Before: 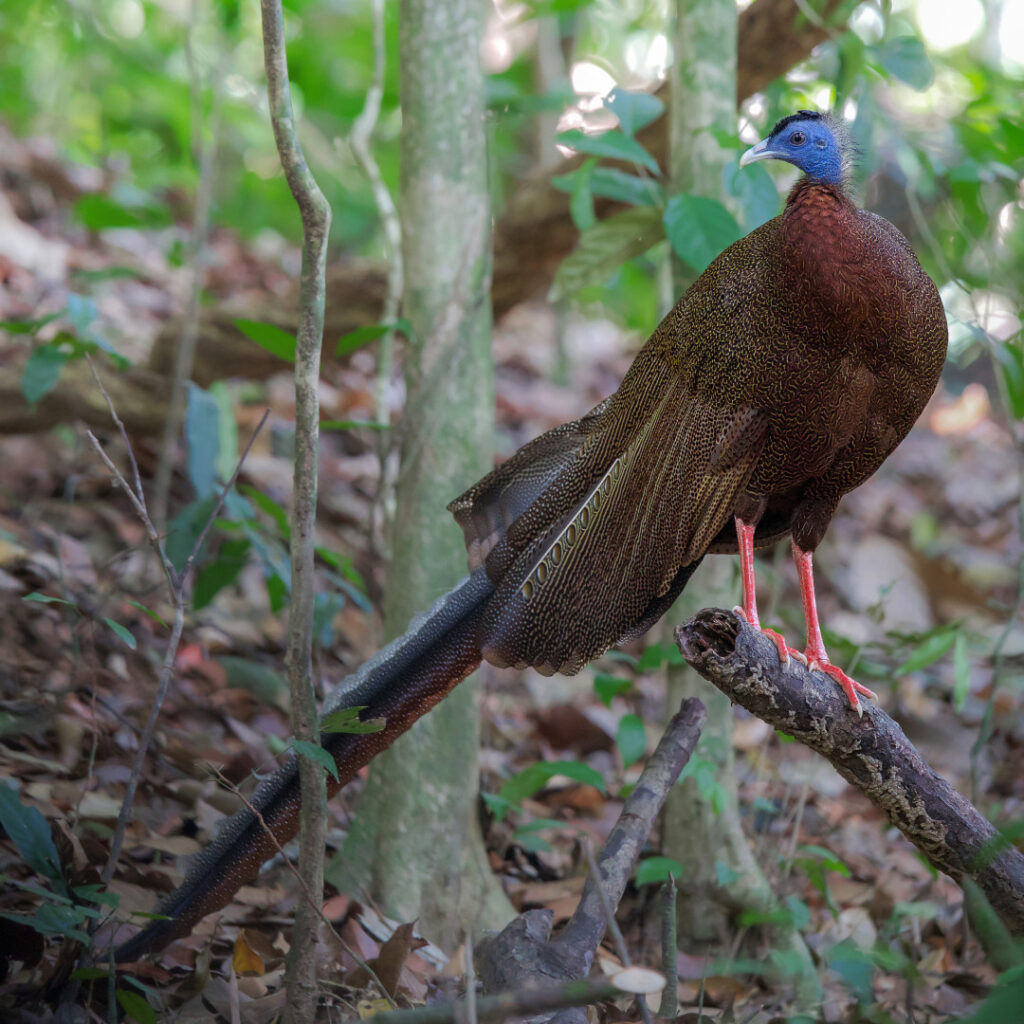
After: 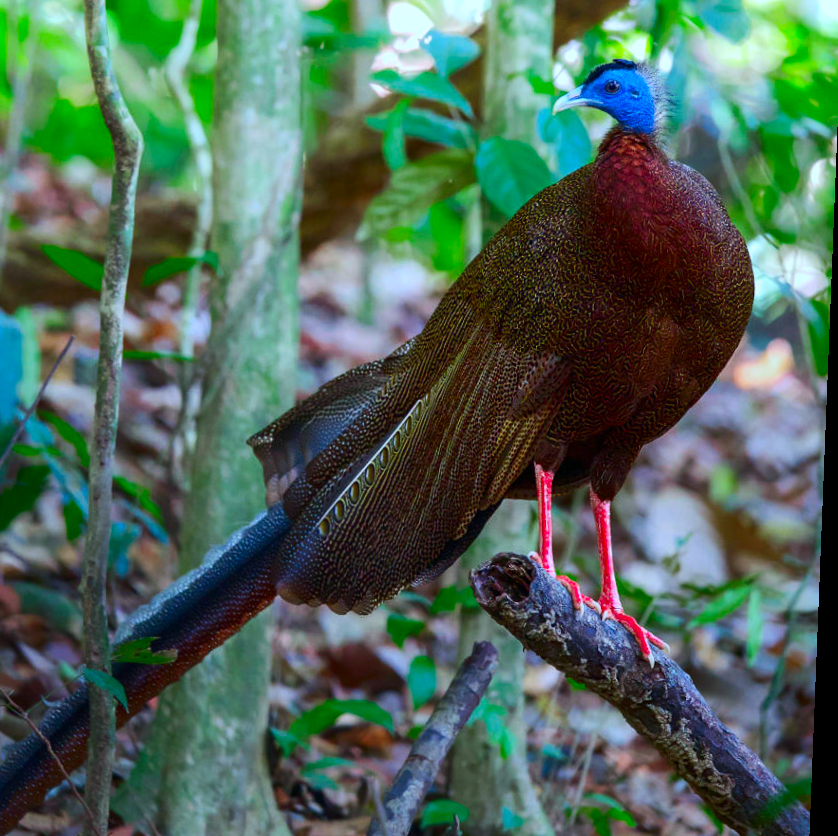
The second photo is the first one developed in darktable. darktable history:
white balance: red 0.925, blue 1.046
crop and rotate: left 20.74%, top 7.912%, right 0.375%, bottom 13.378%
rotate and perspective: rotation 2.27°, automatic cropping off
contrast brightness saturation: contrast 0.26, brightness 0.02, saturation 0.87
